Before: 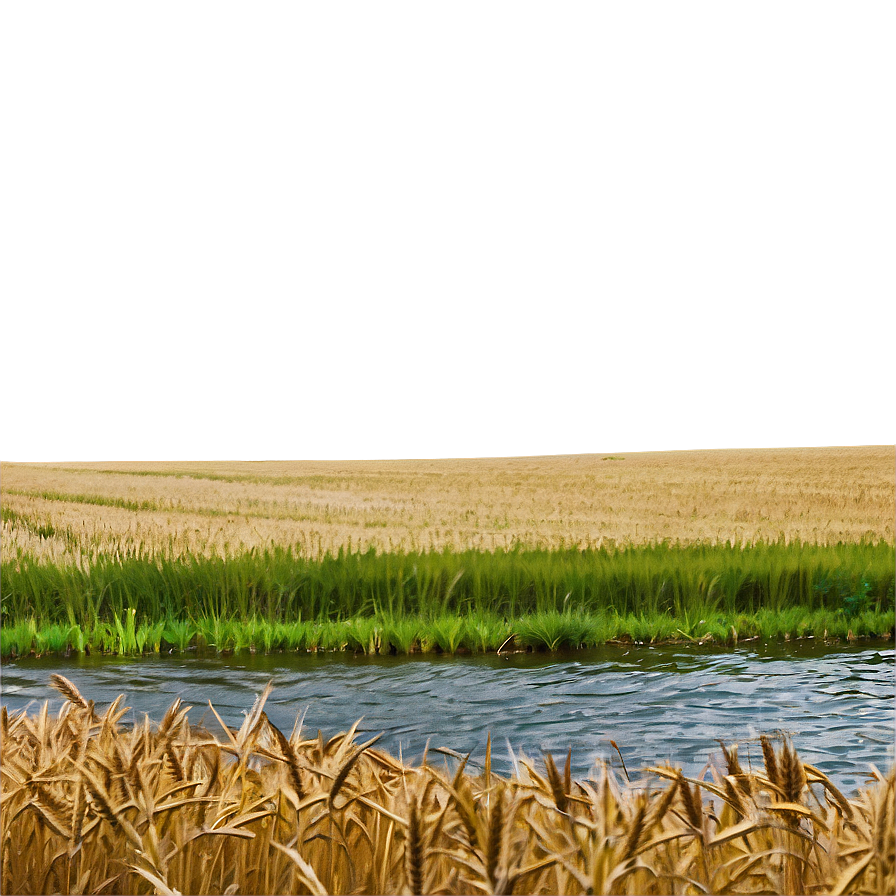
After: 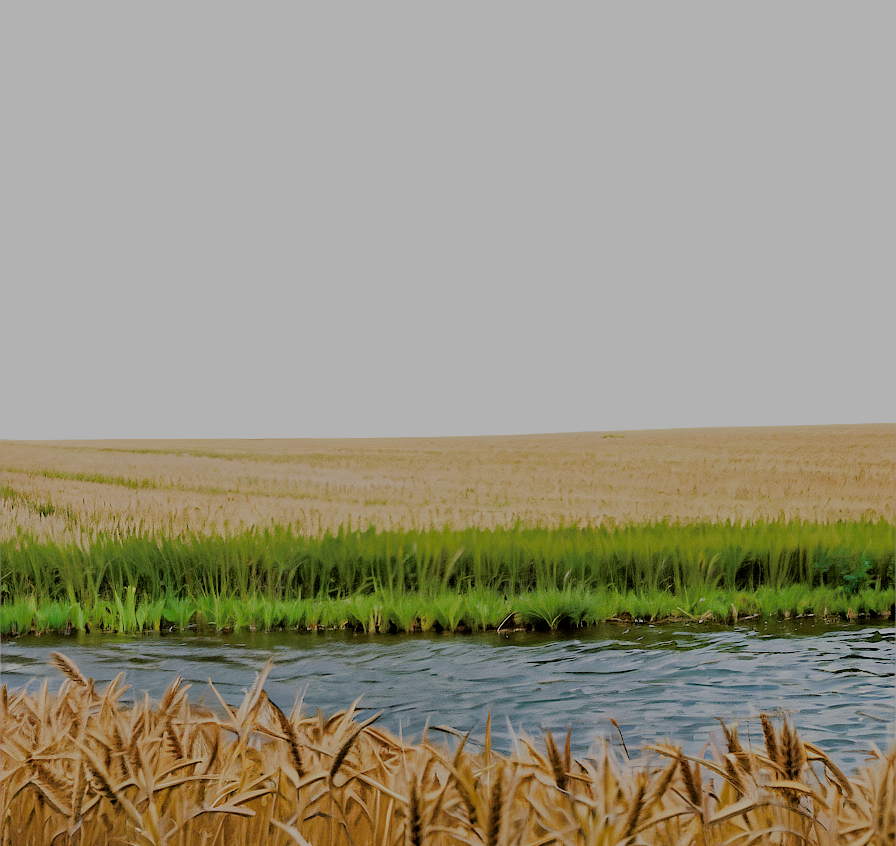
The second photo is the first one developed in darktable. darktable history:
crop and rotate: top 2.479%, bottom 3.018%
filmic rgb: black relative exposure -4.42 EV, white relative exposure 6.58 EV, hardness 1.85, contrast 0.5
